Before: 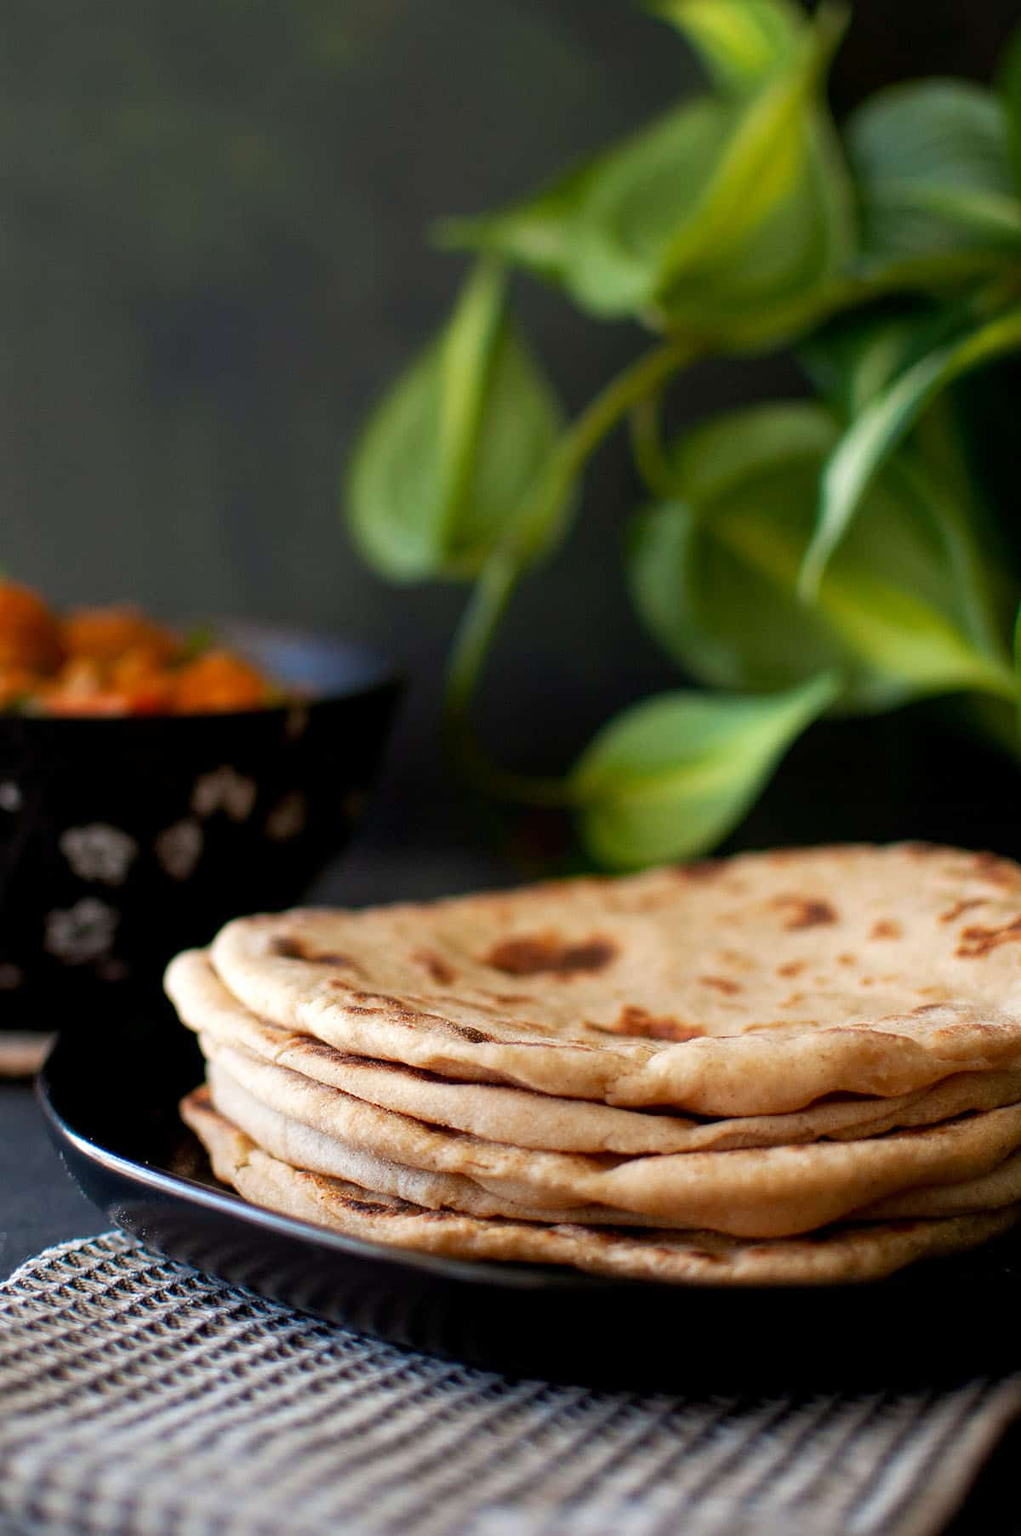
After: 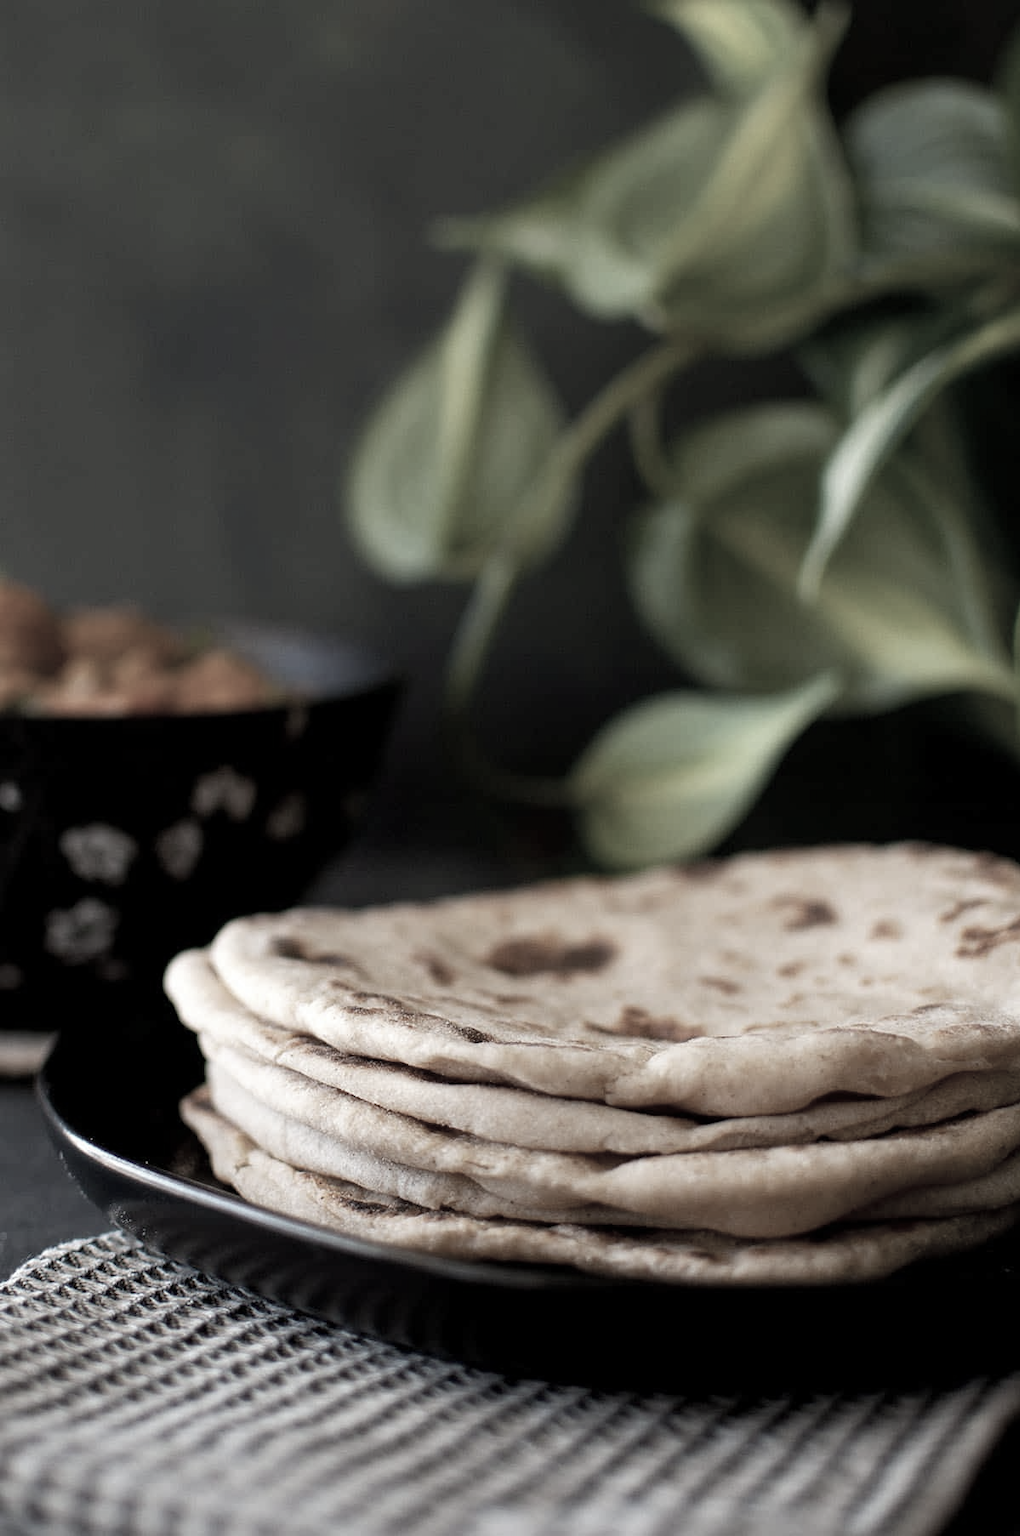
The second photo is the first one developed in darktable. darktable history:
color balance rgb: perceptual saturation grading › global saturation 0.644%, global vibrance 20%
color correction: highlights b* 0.006, saturation 0.262
